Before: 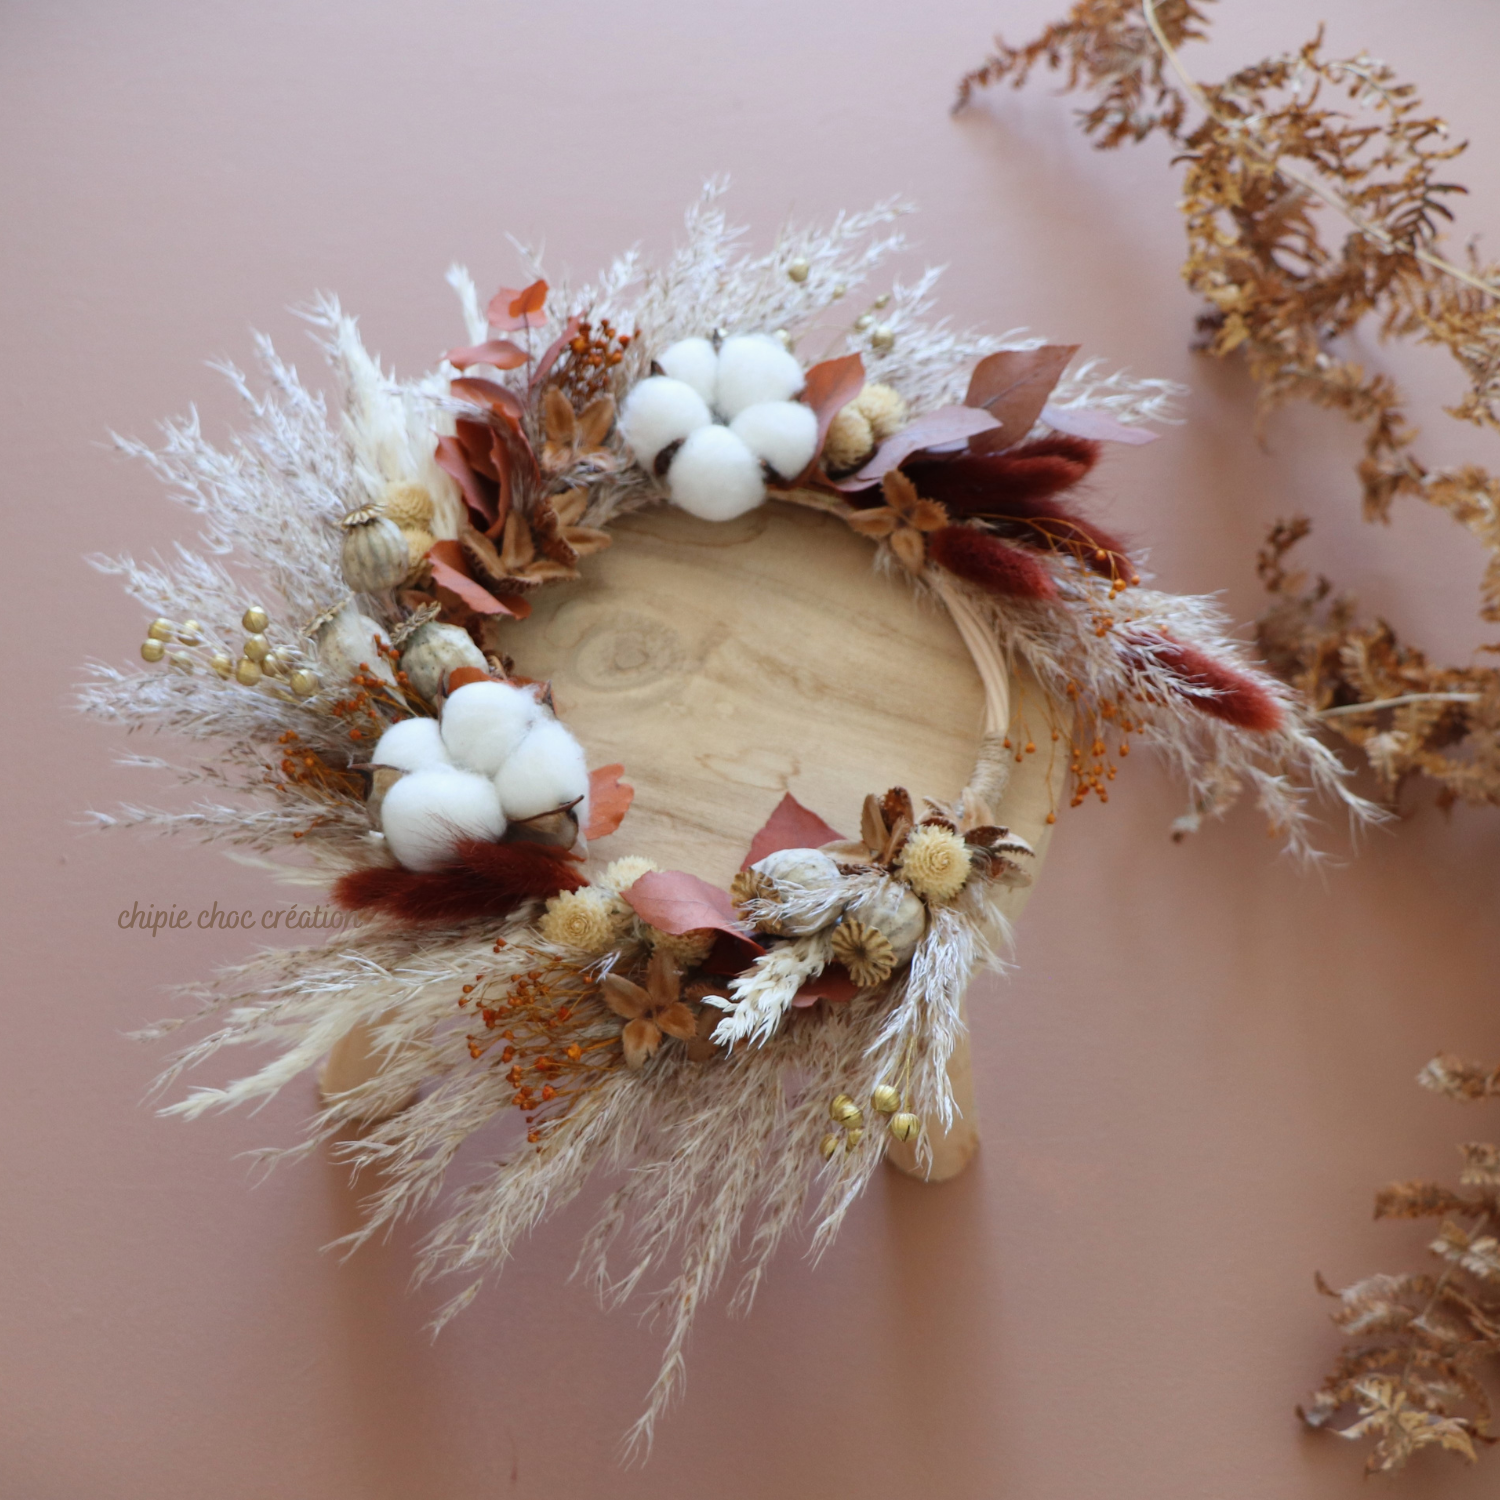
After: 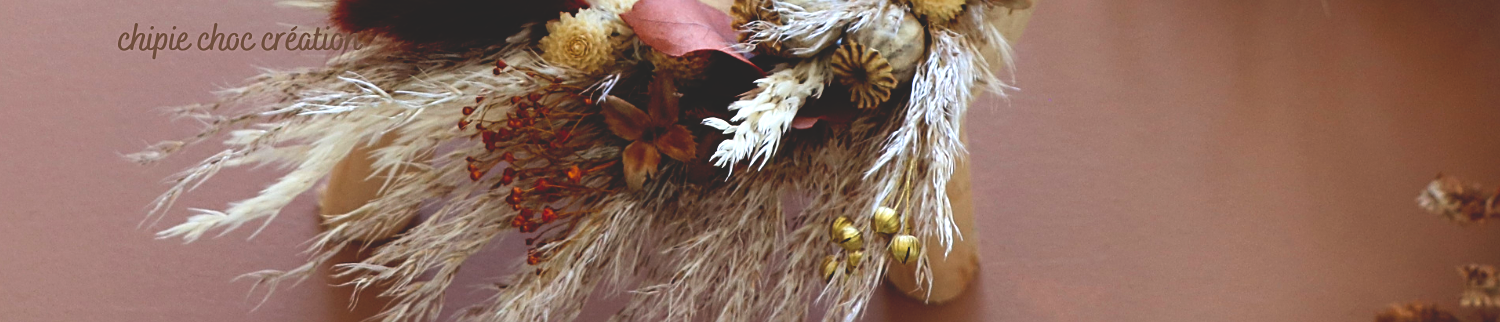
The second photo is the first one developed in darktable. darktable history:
sharpen: on, module defaults
crop and rotate: top 58.541%, bottom 19.937%
base curve: curves: ch0 [(0, 0.02) (0.083, 0.036) (1, 1)], preserve colors none
tone equalizer: -8 EV -0.395 EV, -7 EV -0.392 EV, -6 EV -0.328 EV, -5 EV -0.258 EV, -3 EV 0.257 EV, -2 EV 0.323 EV, -1 EV 0.364 EV, +0 EV 0.425 EV
contrast brightness saturation: contrast 0.082, saturation 0.024
